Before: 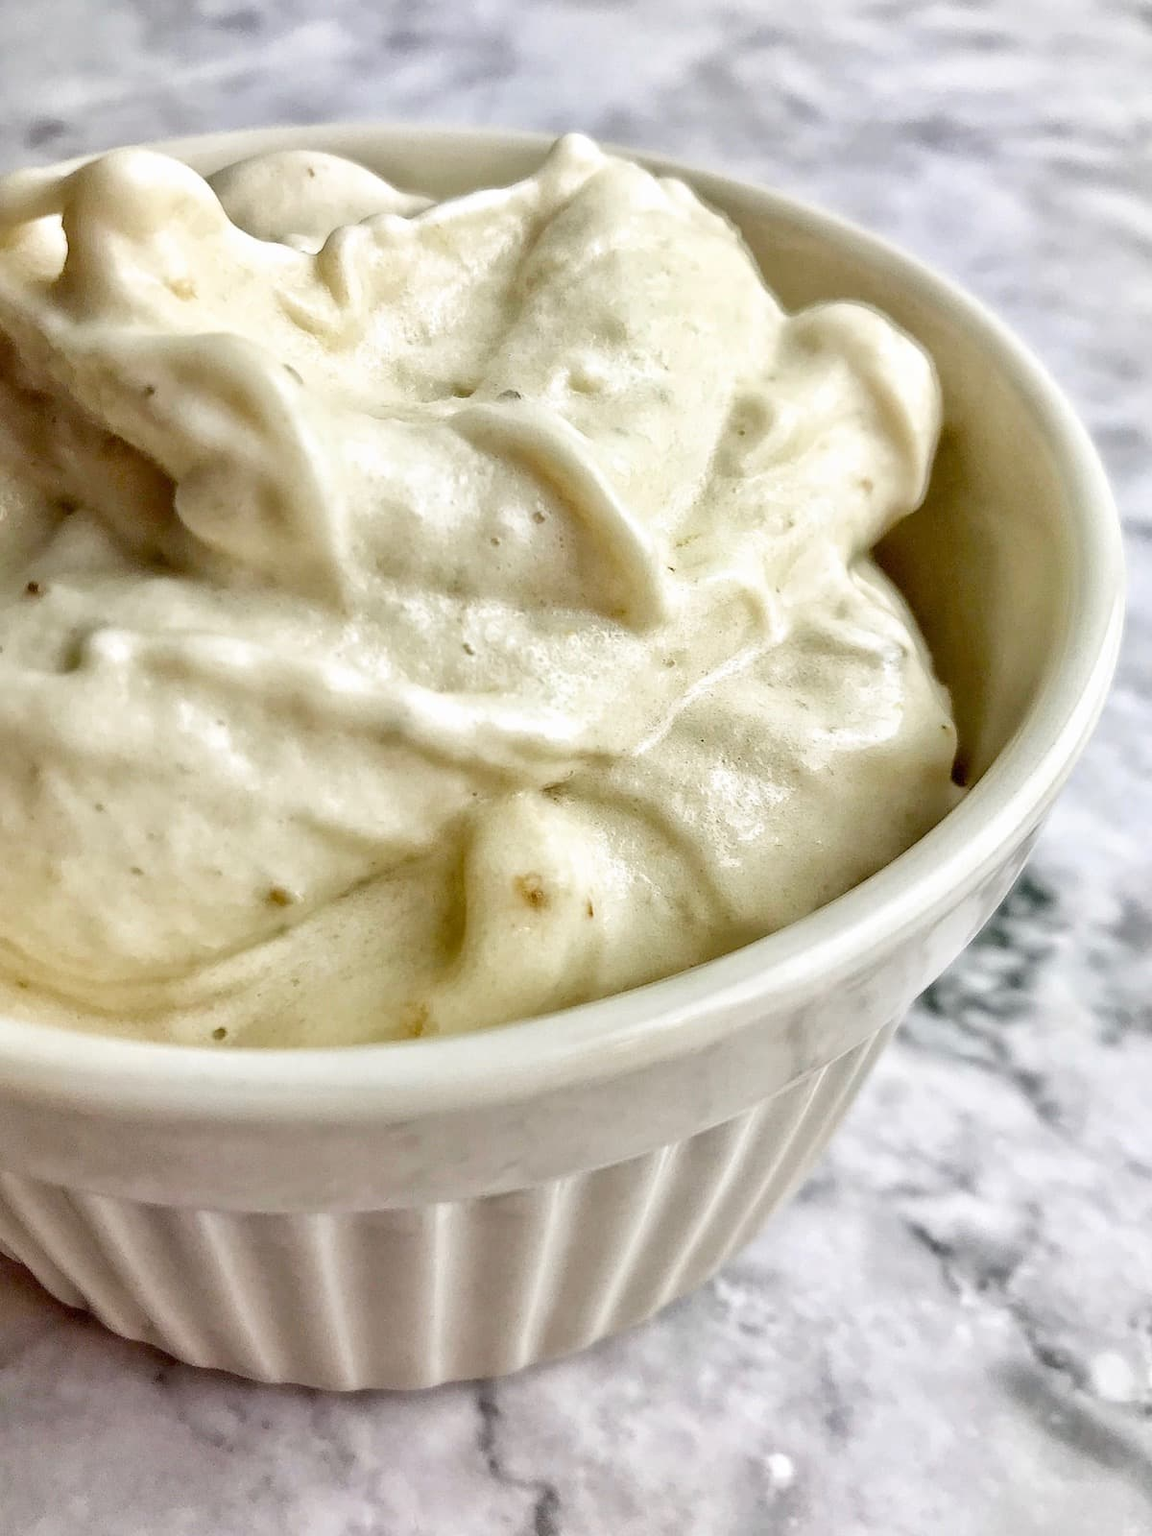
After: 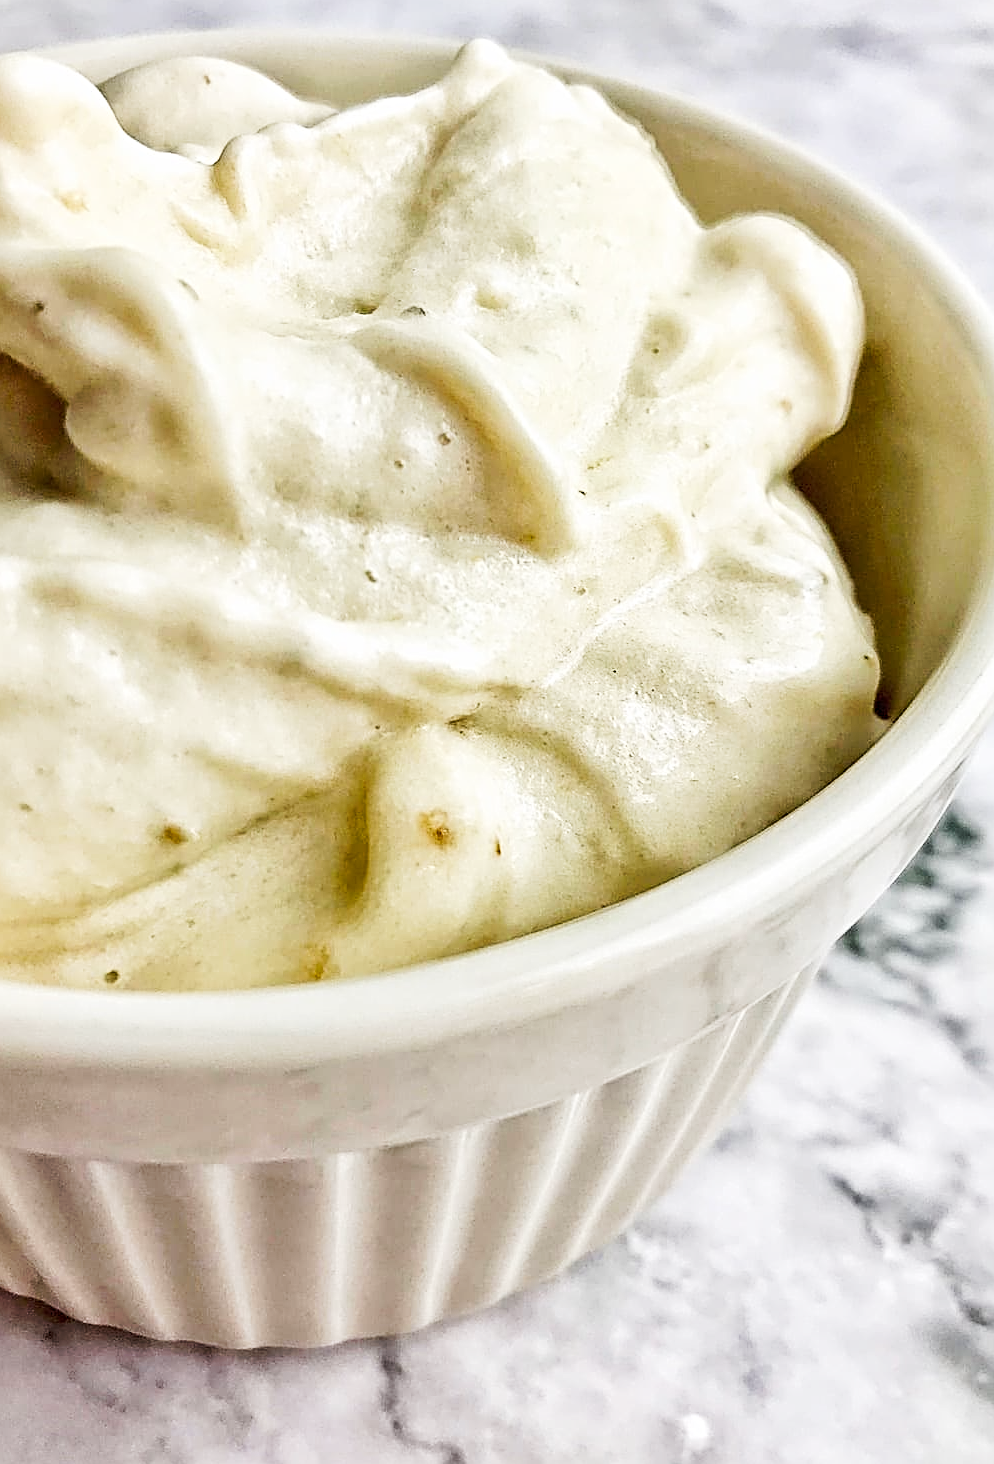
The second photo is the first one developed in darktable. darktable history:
sharpen: radius 3.044, amount 0.754
crop: left 9.824%, top 6.279%, right 7.305%, bottom 2.194%
tone curve: curves: ch0 [(0, 0) (0.003, 0.01) (0.011, 0.015) (0.025, 0.023) (0.044, 0.038) (0.069, 0.058) (0.1, 0.093) (0.136, 0.134) (0.177, 0.176) (0.224, 0.221) (0.277, 0.282) (0.335, 0.36) (0.399, 0.438) (0.468, 0.54) (0.543, 0.632) (0.623, 0.724) (0.709, 0.814) (0.801, 0.885) (0.898, 0.947) (1, 1)], preserve colors none
